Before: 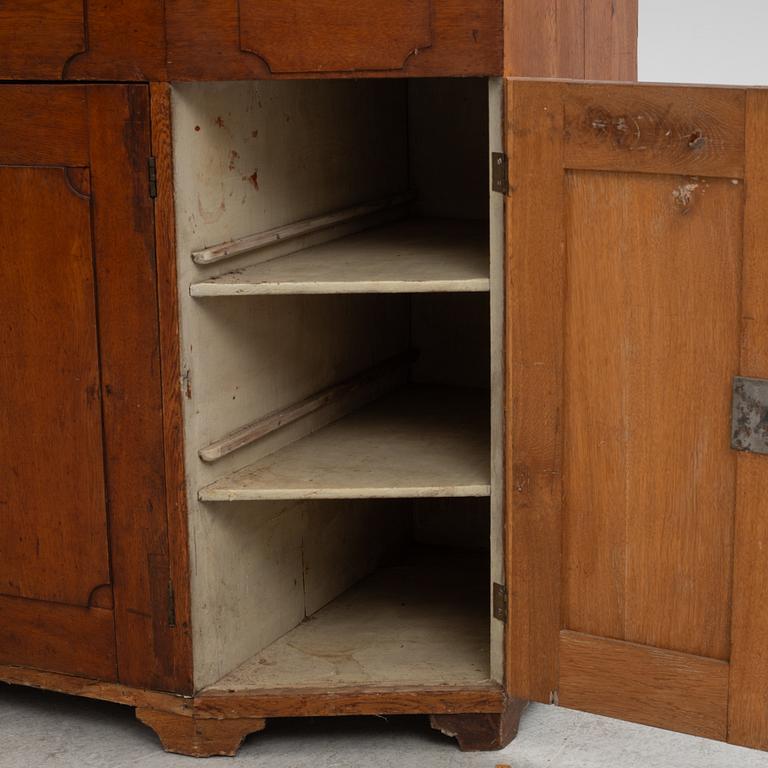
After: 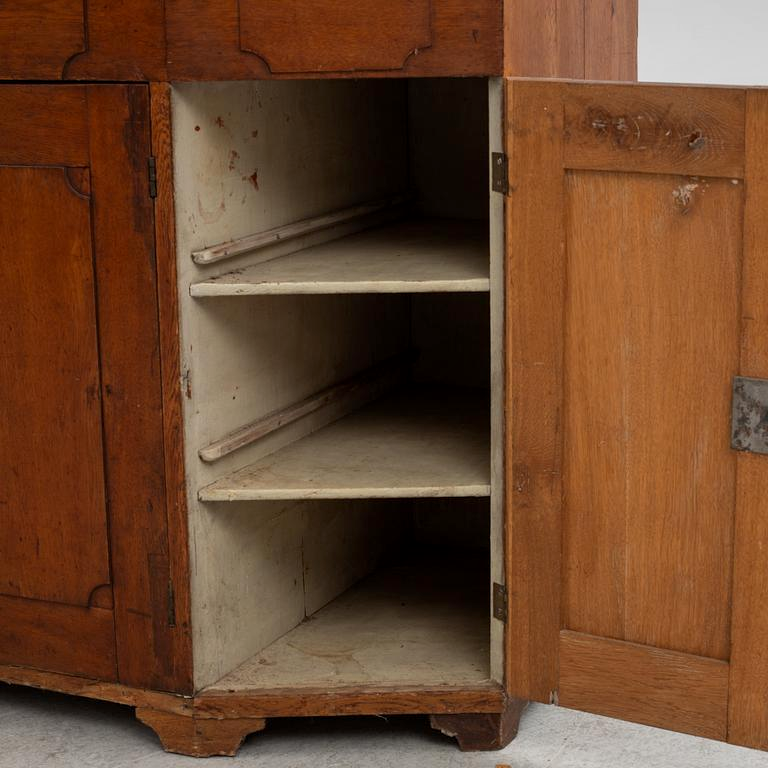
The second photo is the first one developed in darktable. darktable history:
exposure: exposure 0.081 EV, compensate highlight preservation false
rotate and perspective: crop left 0, crop top 0
local contrast: highlights 61%, shadows 106%, detail 107%, midtone range 0.529
